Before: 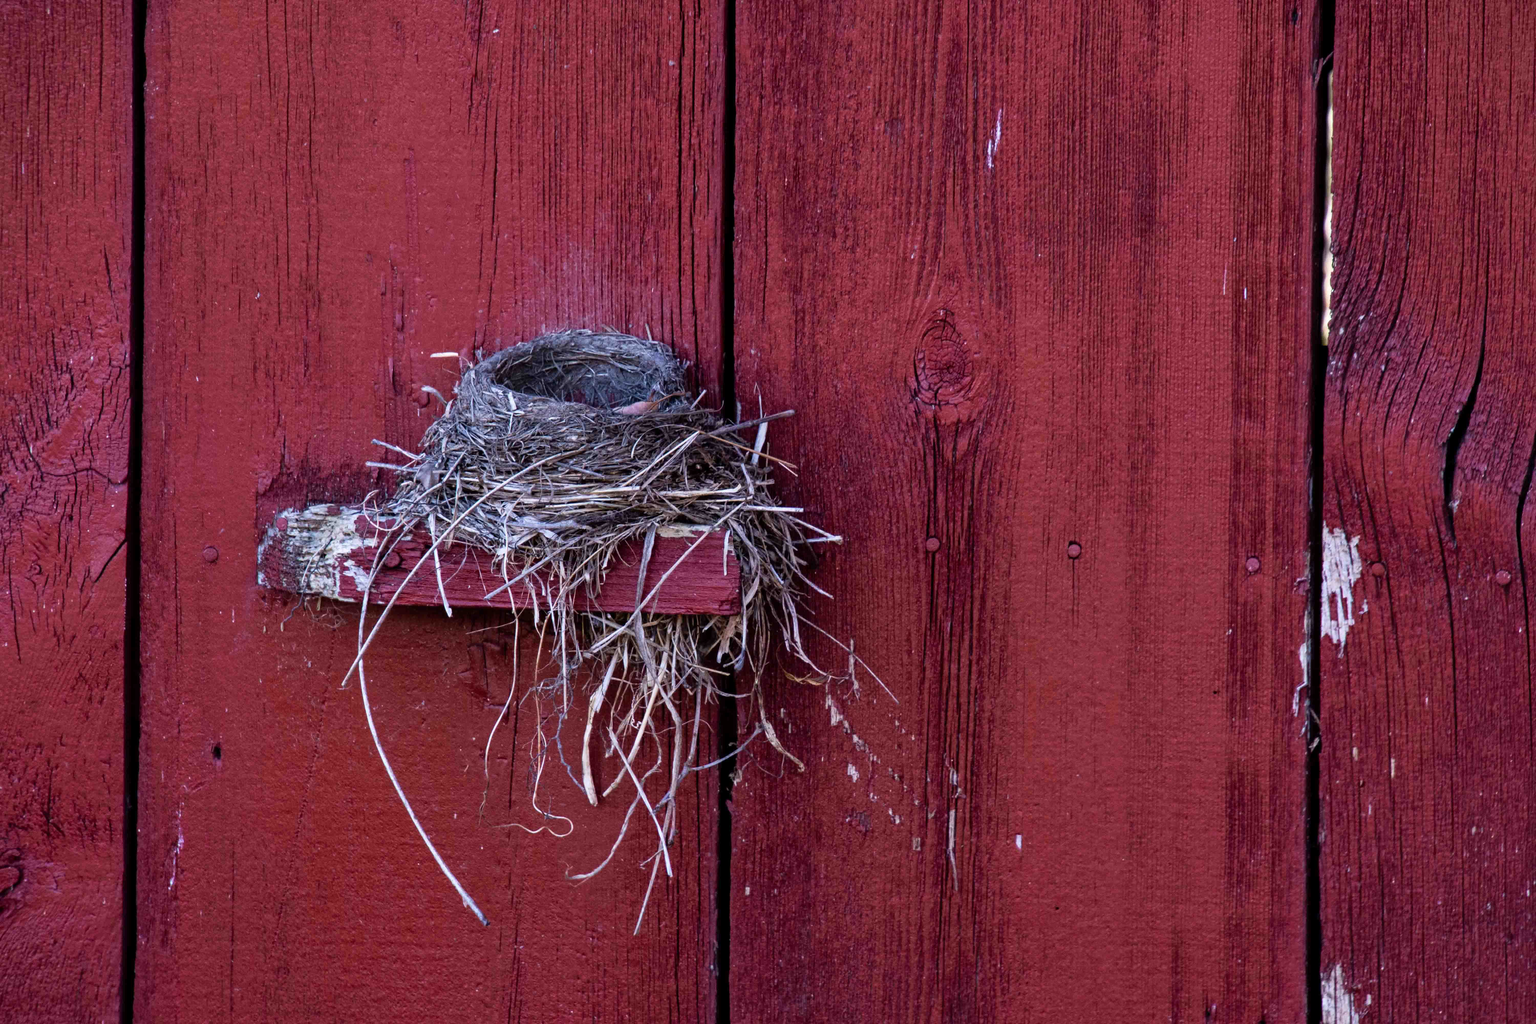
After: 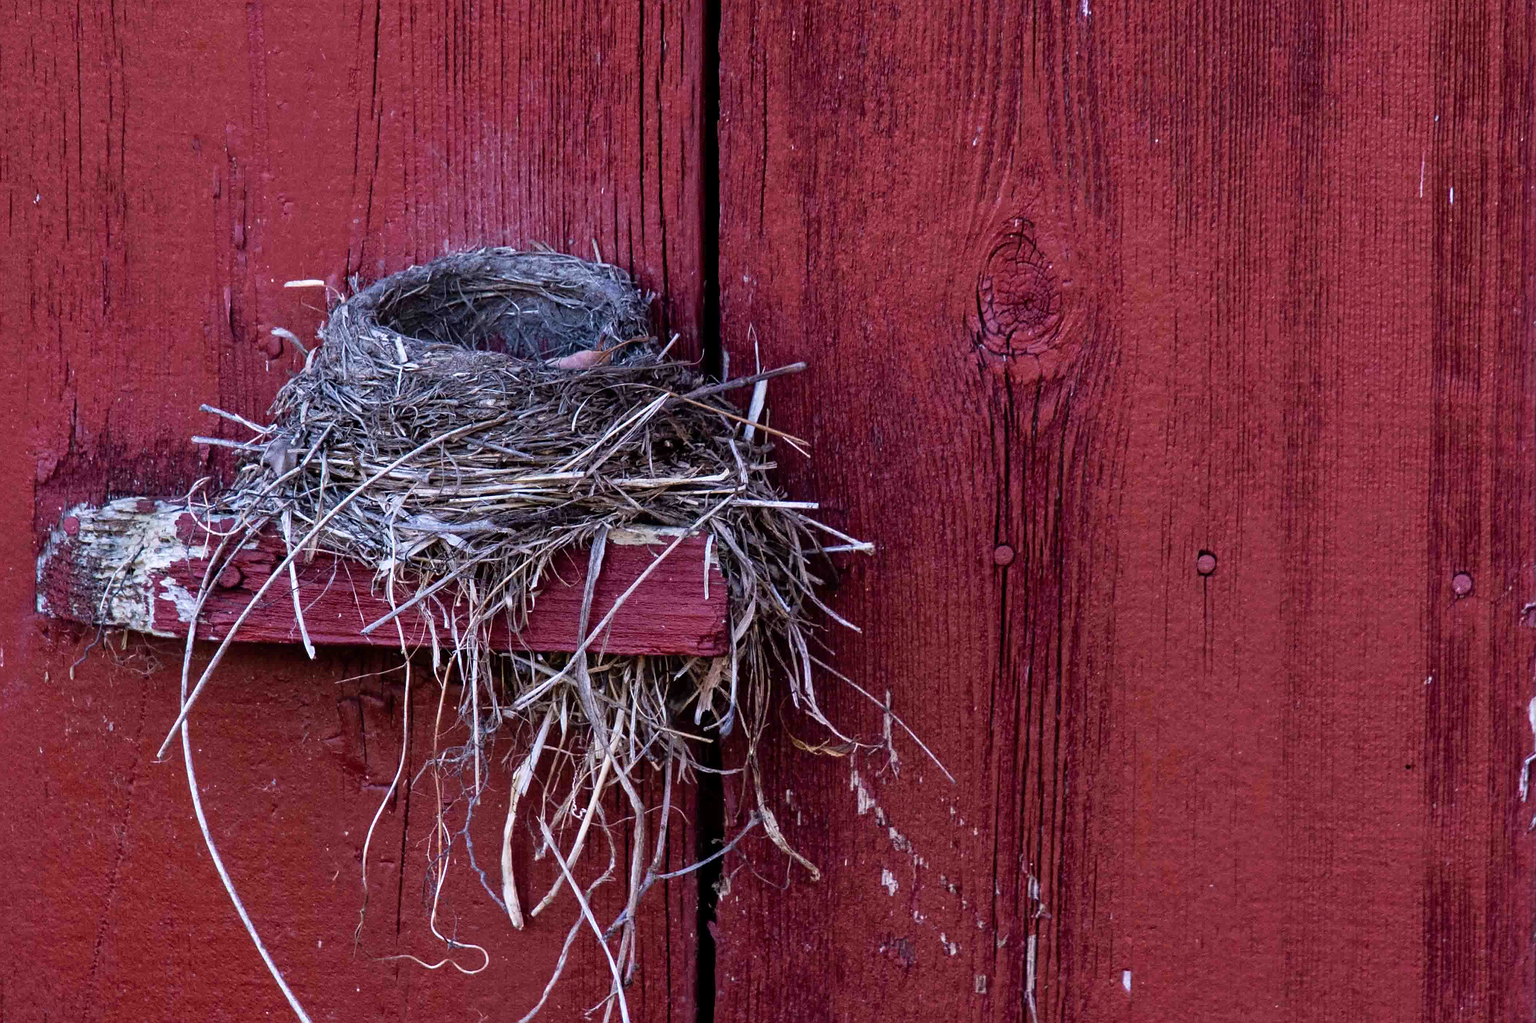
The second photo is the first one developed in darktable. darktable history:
sharpen: on, module defaults
crop: left 15.132%, top 15.368%, right 15.044%, bottom 14.808%
